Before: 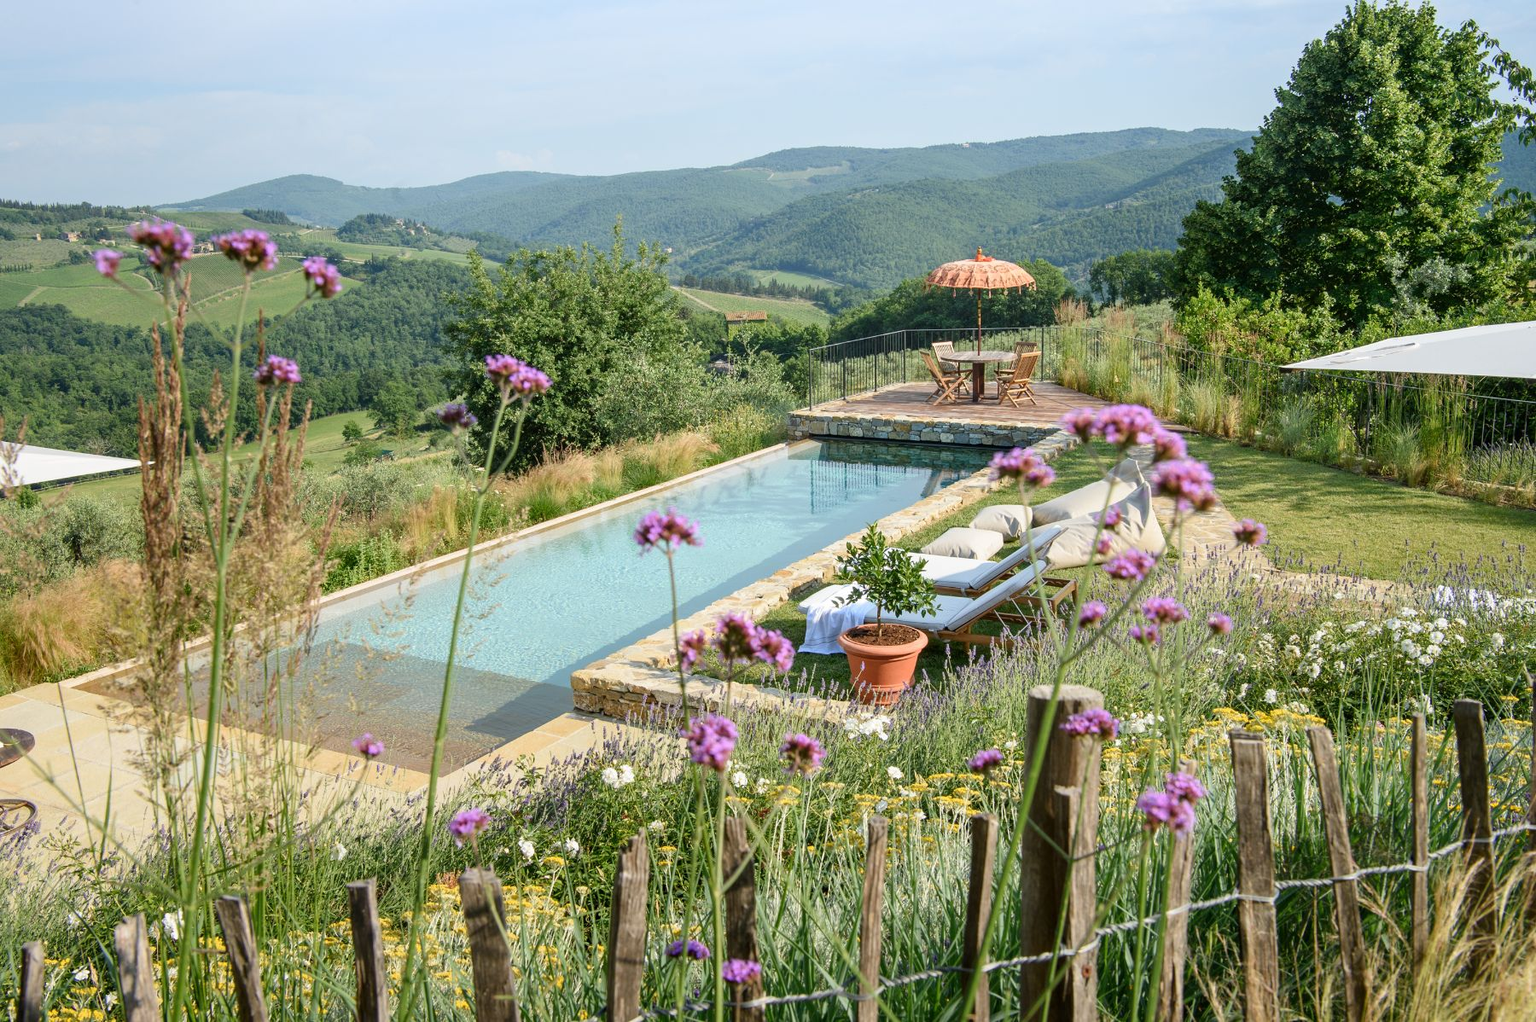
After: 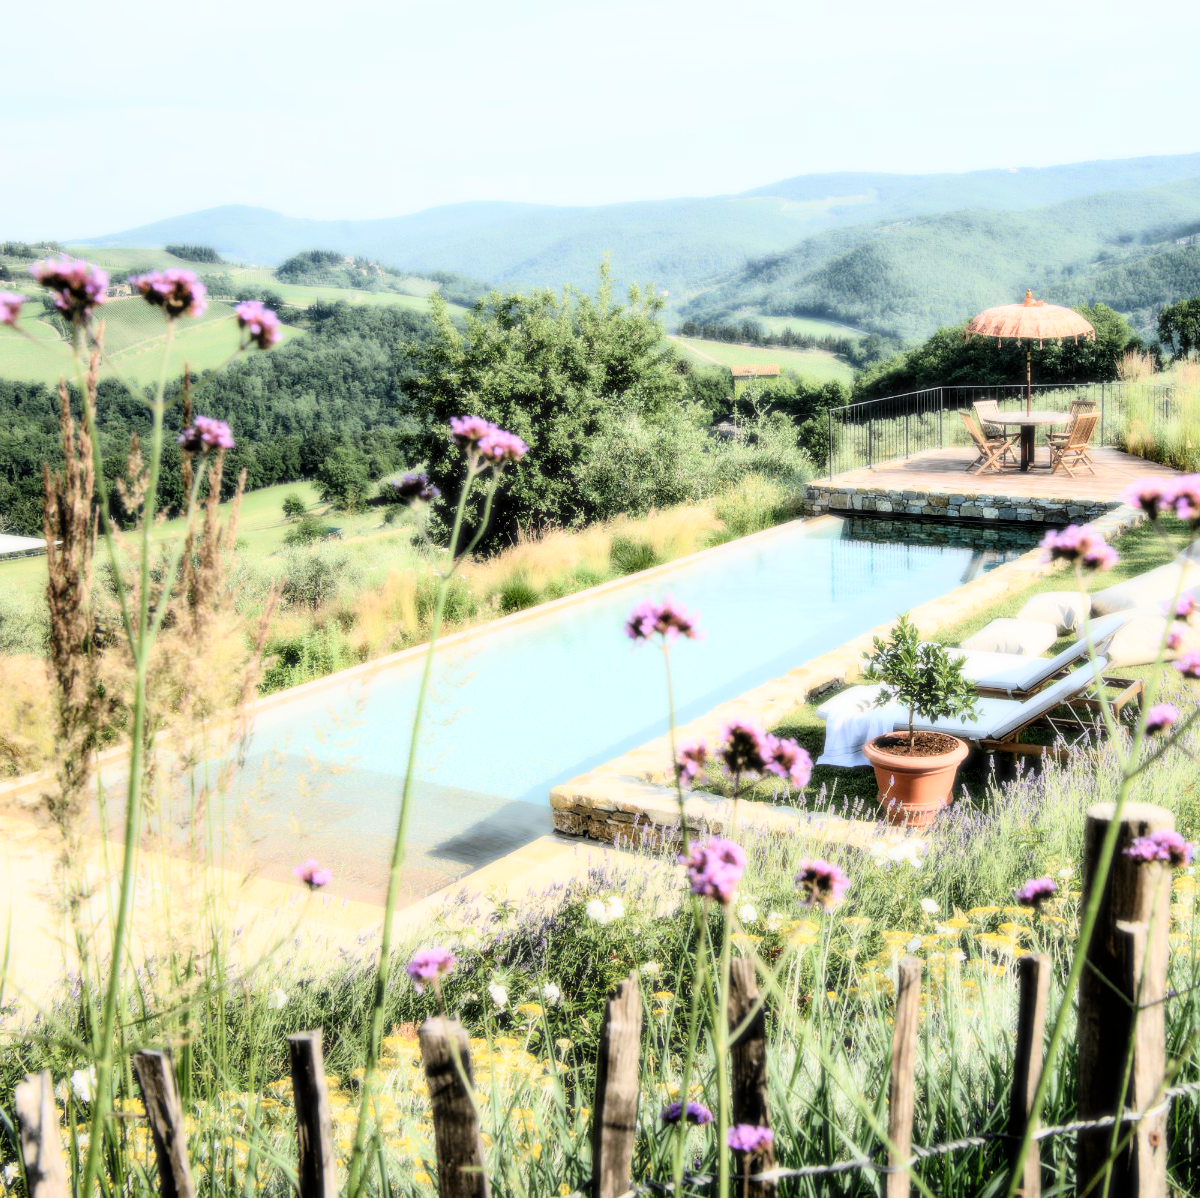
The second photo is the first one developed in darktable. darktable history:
filmic rgb: black relative exposure -5 EV, hardness 2.88, contrast 1.4, highlights saturation mix -30%
bloom: size 0%, threshold 54.82%, strength 8.31%
crop and rotate: left 6.617%, right 26.717%
